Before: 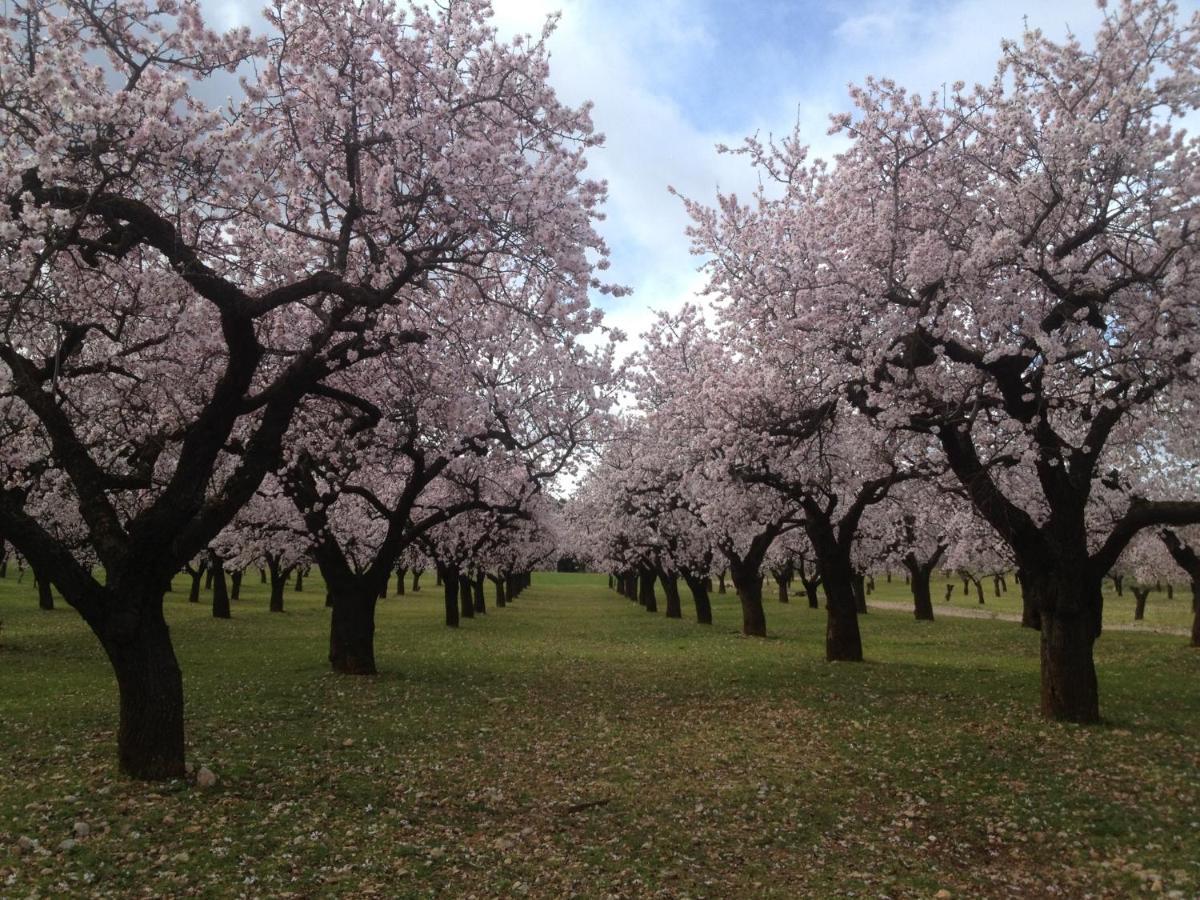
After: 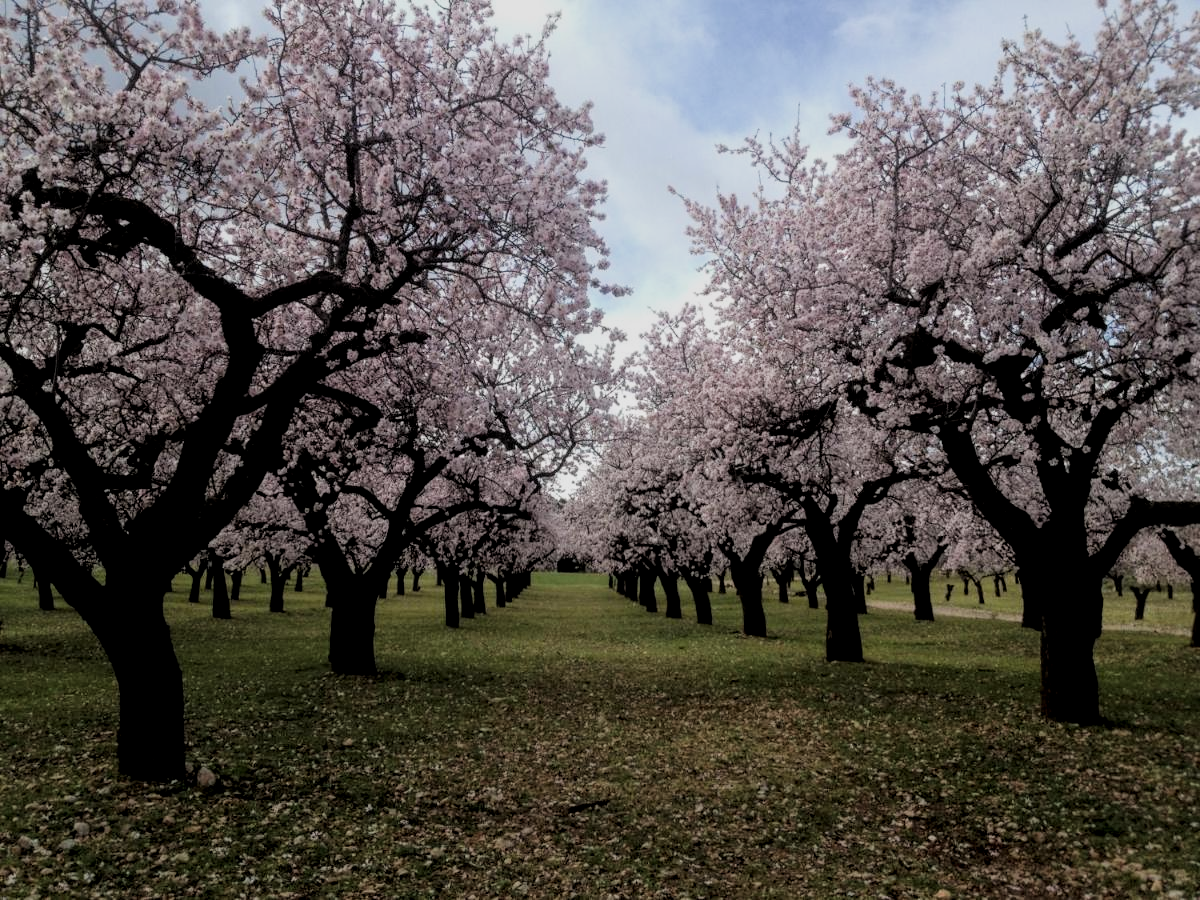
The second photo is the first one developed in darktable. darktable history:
filmic rgb: black relative exposure -5 EV, hardness 2.88, contrast 1.1, highlights saturation mix -20%
local contrast: on, module defaults
